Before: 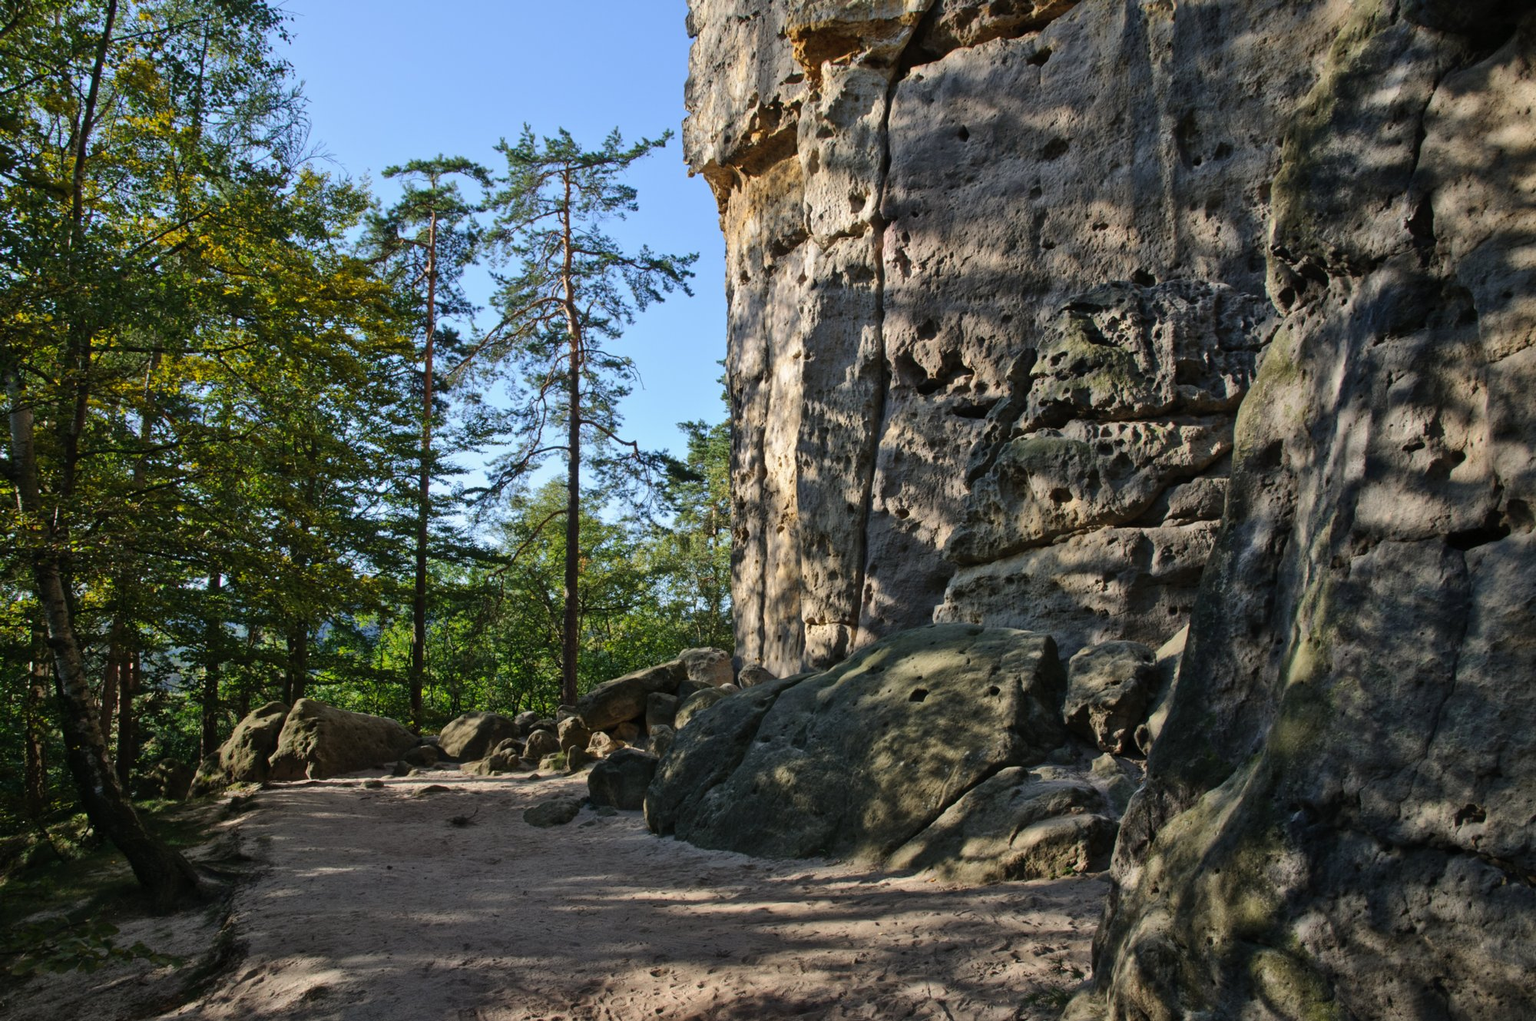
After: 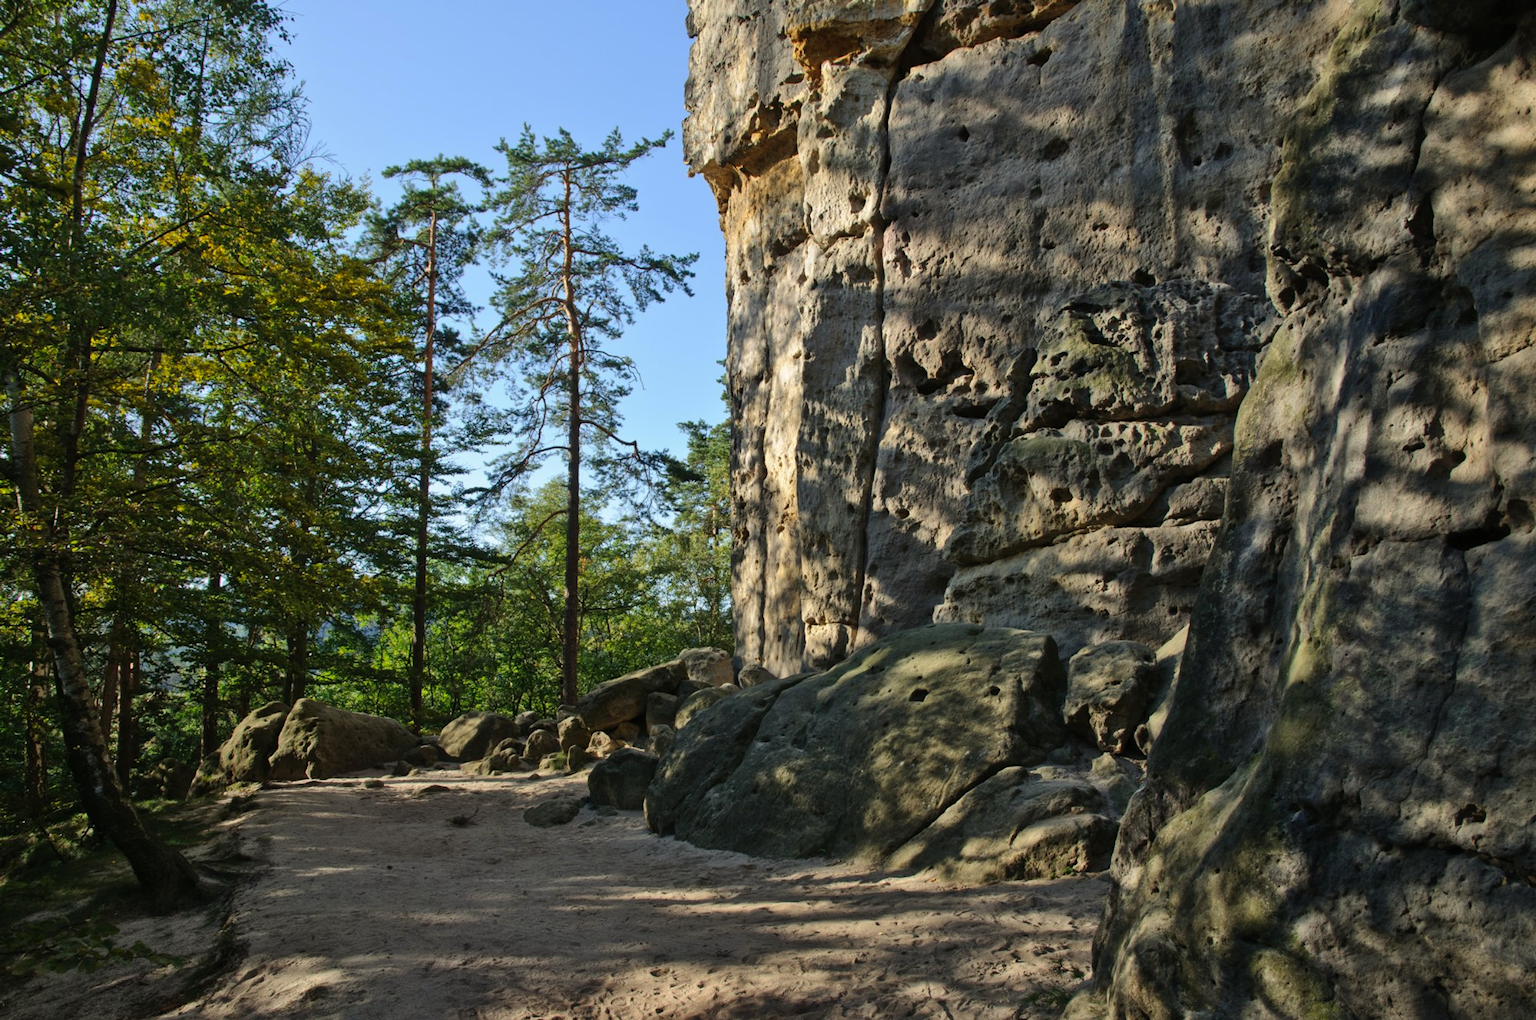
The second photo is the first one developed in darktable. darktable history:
rgb curve: curves: ch2 [(0, 0) (0.567, 0.512) (1, 1)], mode RGB, independent channels
